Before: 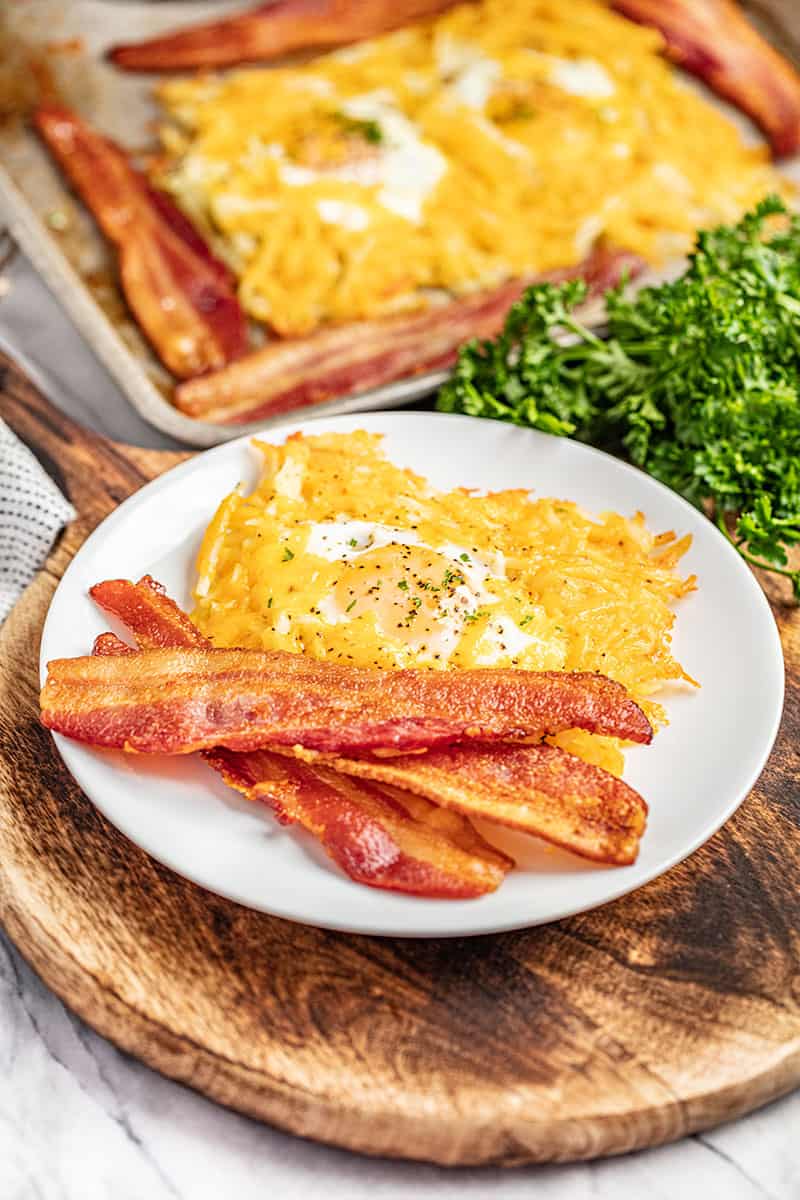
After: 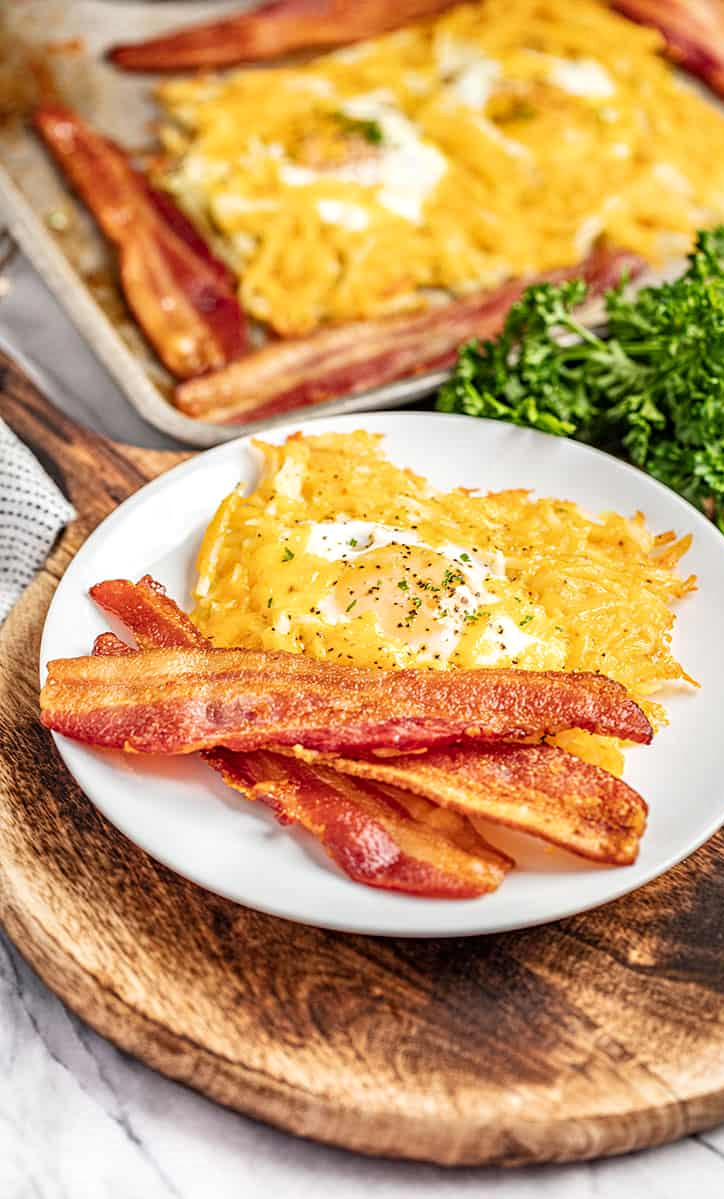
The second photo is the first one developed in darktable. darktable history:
local contrast: mode bilateral grid, contrast 20, coarseness 50, detail 120%, midtone range 0.2
crop: right 9.478%, bottom 0.046%
